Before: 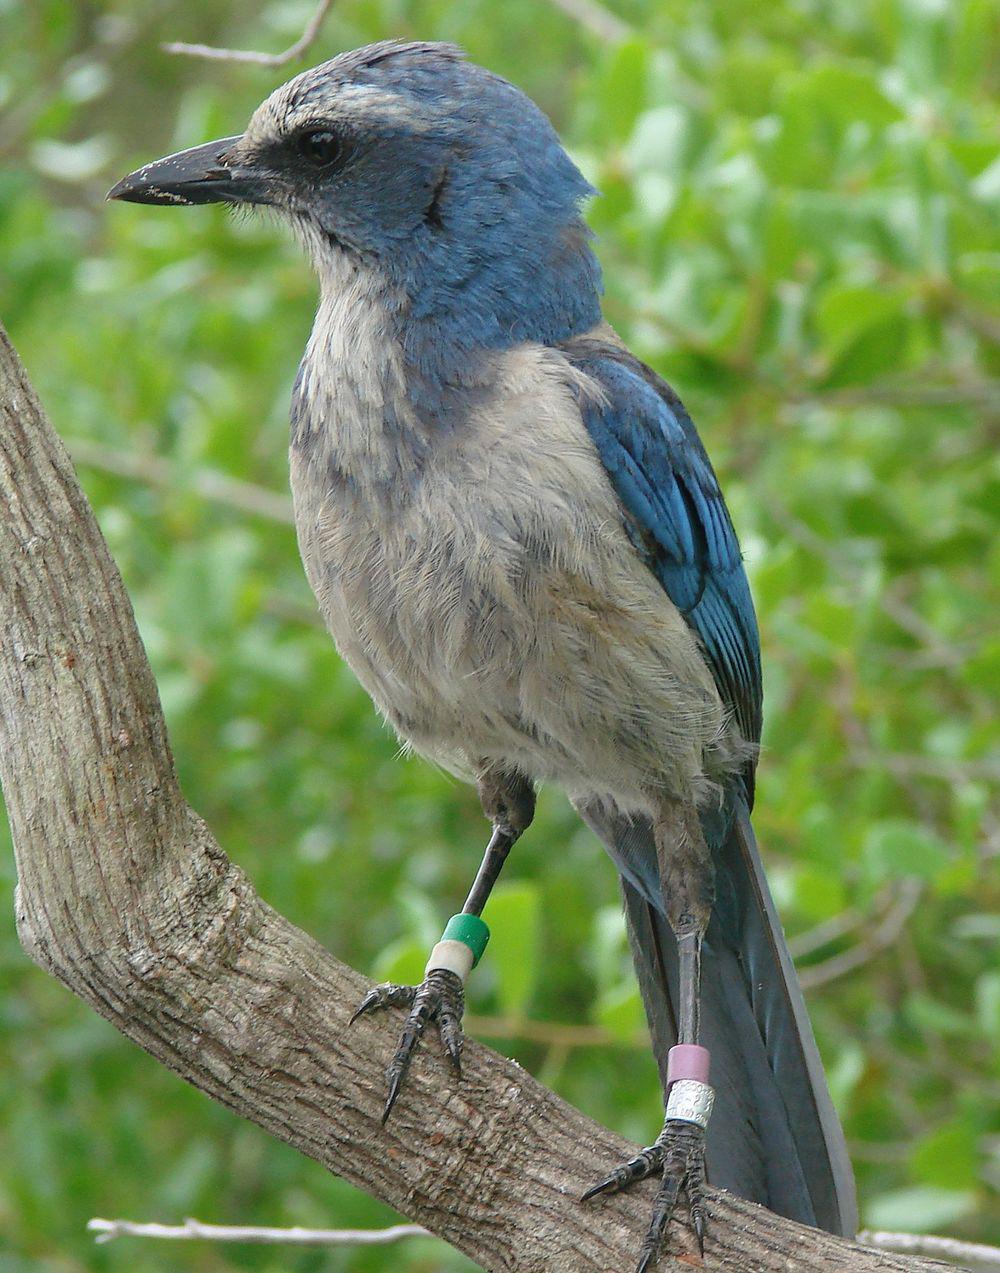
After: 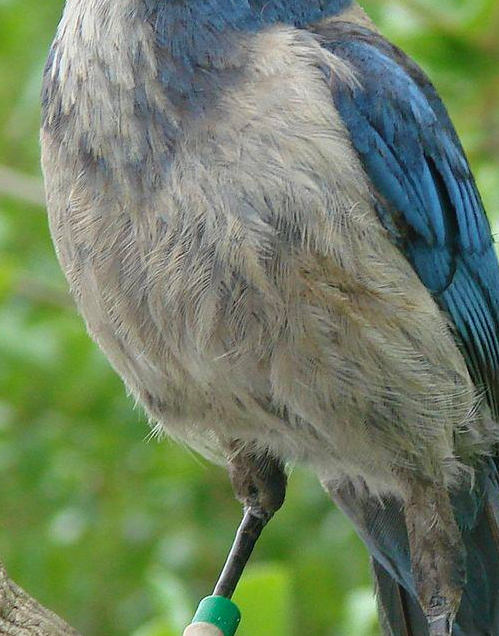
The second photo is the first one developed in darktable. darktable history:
crop: left 25%, top 25%, right 25%, bottom 25%
velvia: strength 10%
